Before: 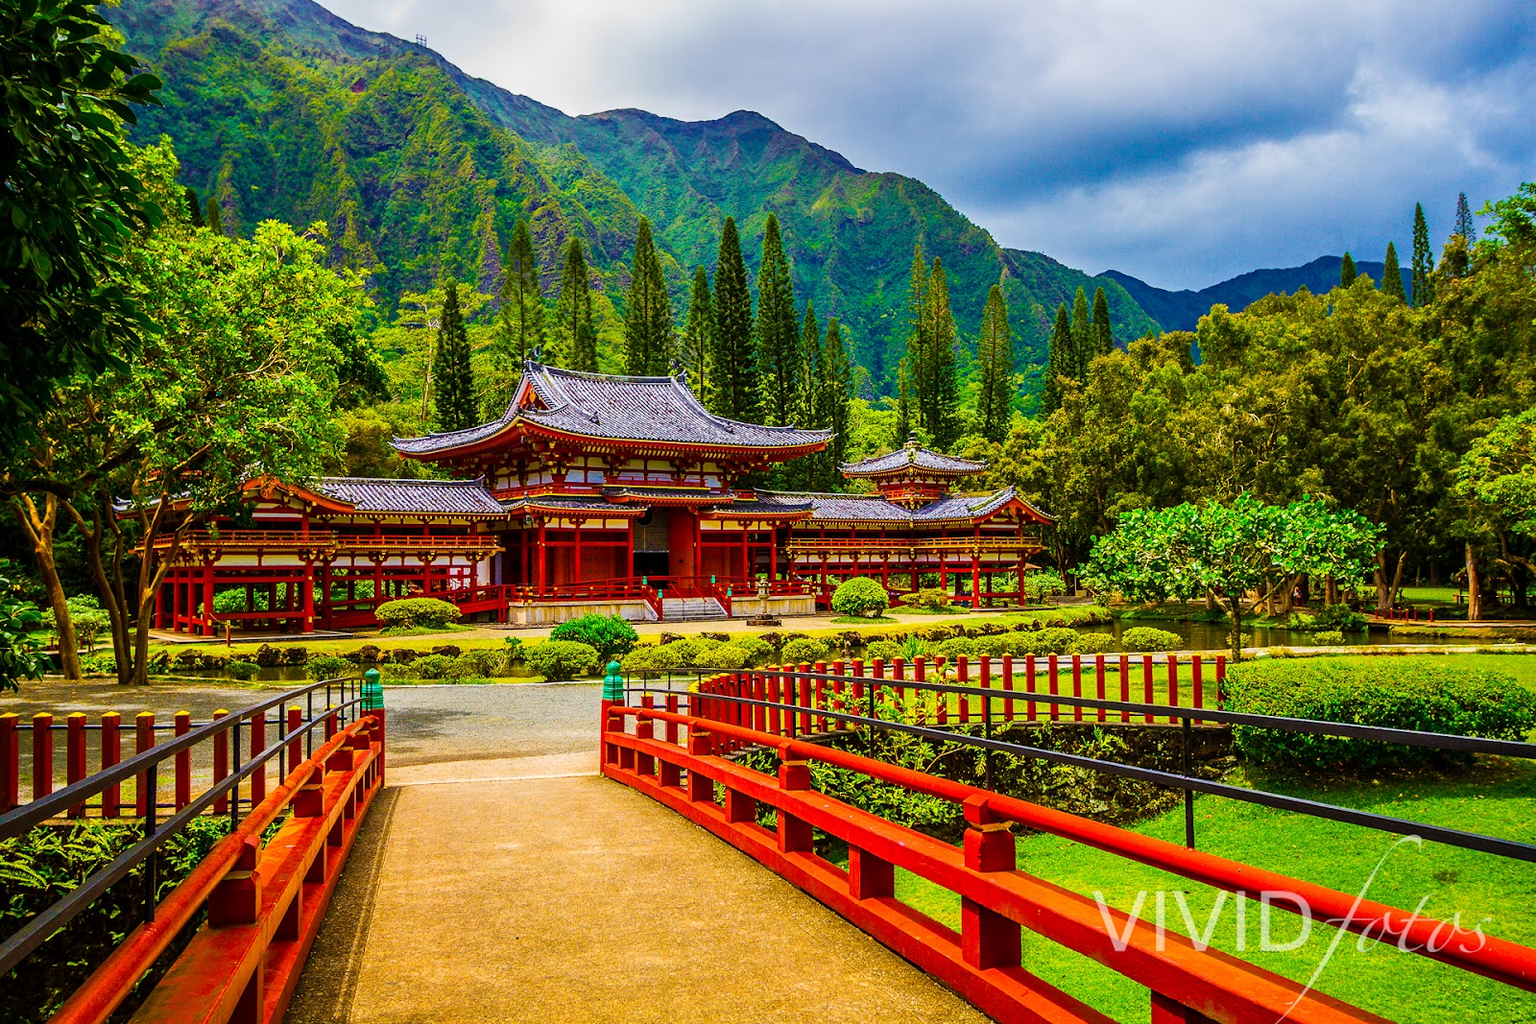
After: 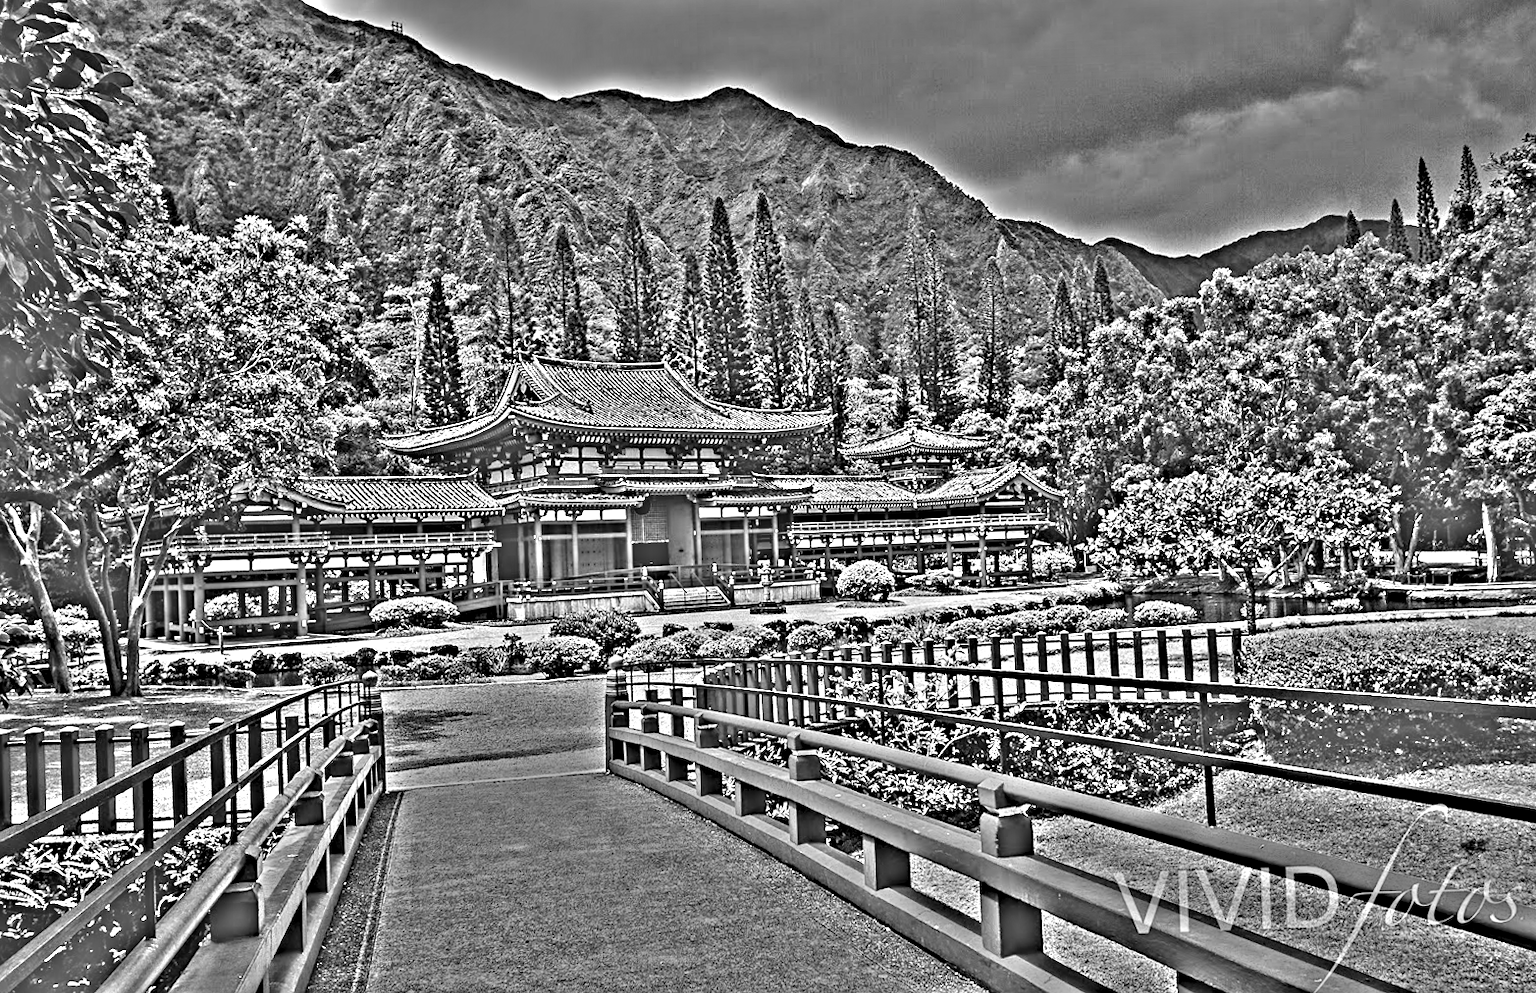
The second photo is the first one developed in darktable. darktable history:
rotate and perspective: rotation -2°, crop left 0.022, crop right 0.978, crop top 0.049, crop bottom 0.951
tone equalizer: on, module defaults
highpass: on, module defaults
sharpen: amount 0.2
